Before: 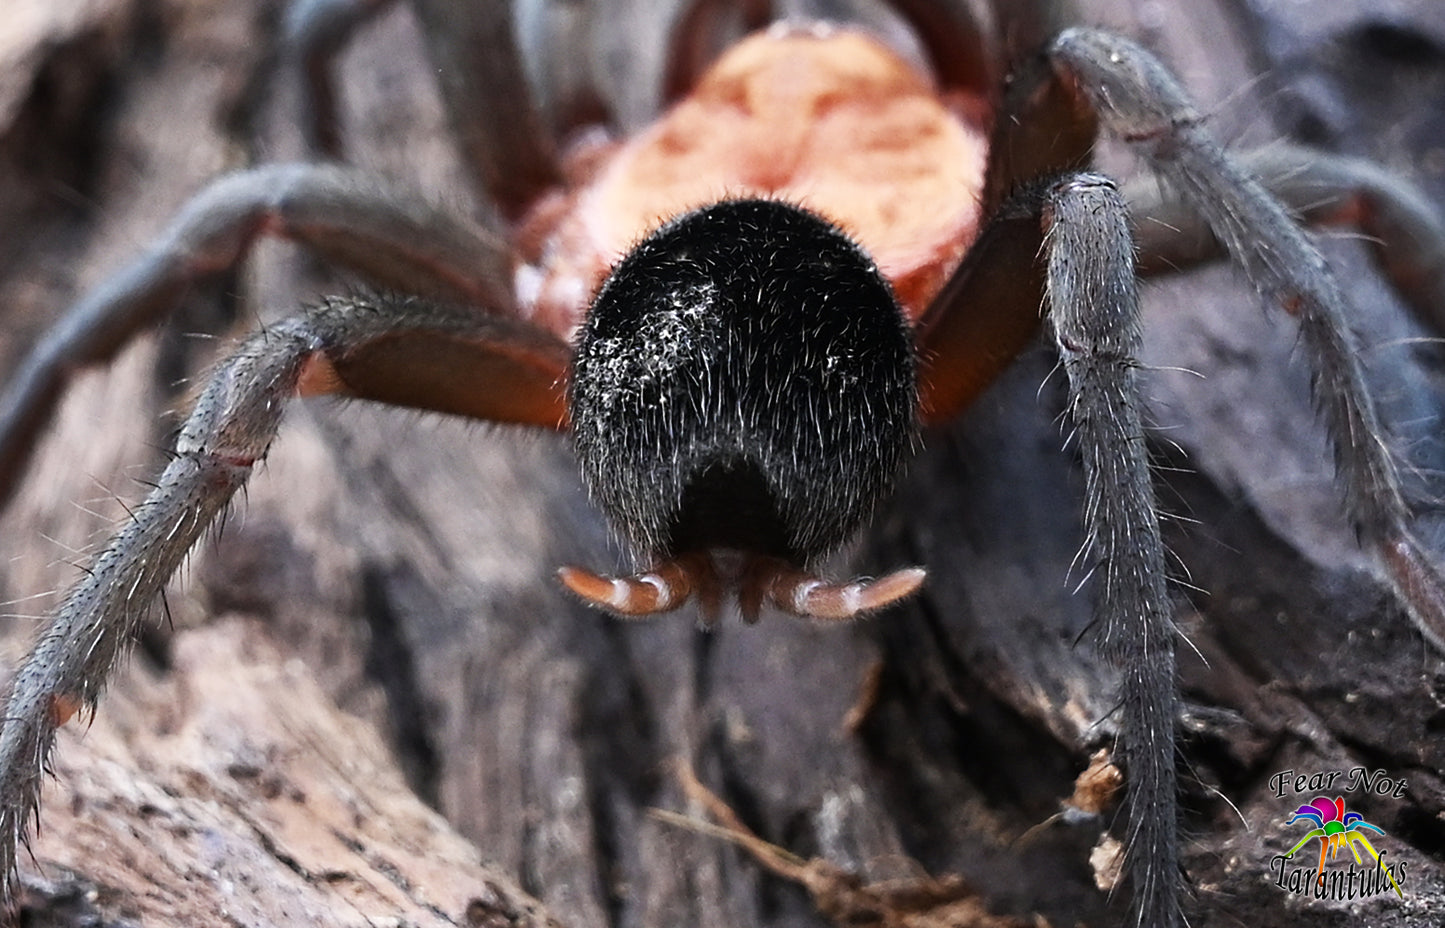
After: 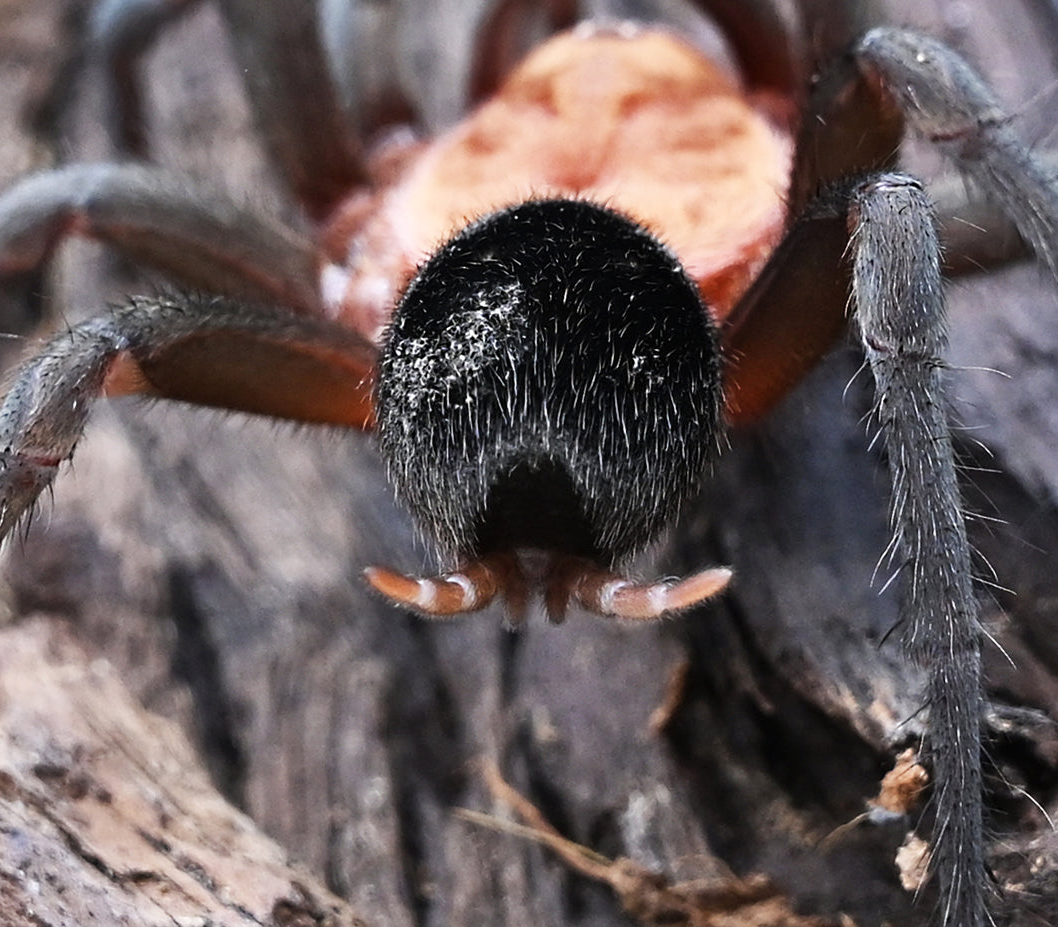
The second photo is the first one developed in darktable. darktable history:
crop: left 13.443%, right 13.31%
shadows and highlights: radius 108.52, shadows 44.07, highlights -67.8, low approximation 0.01, soften with gaussian
